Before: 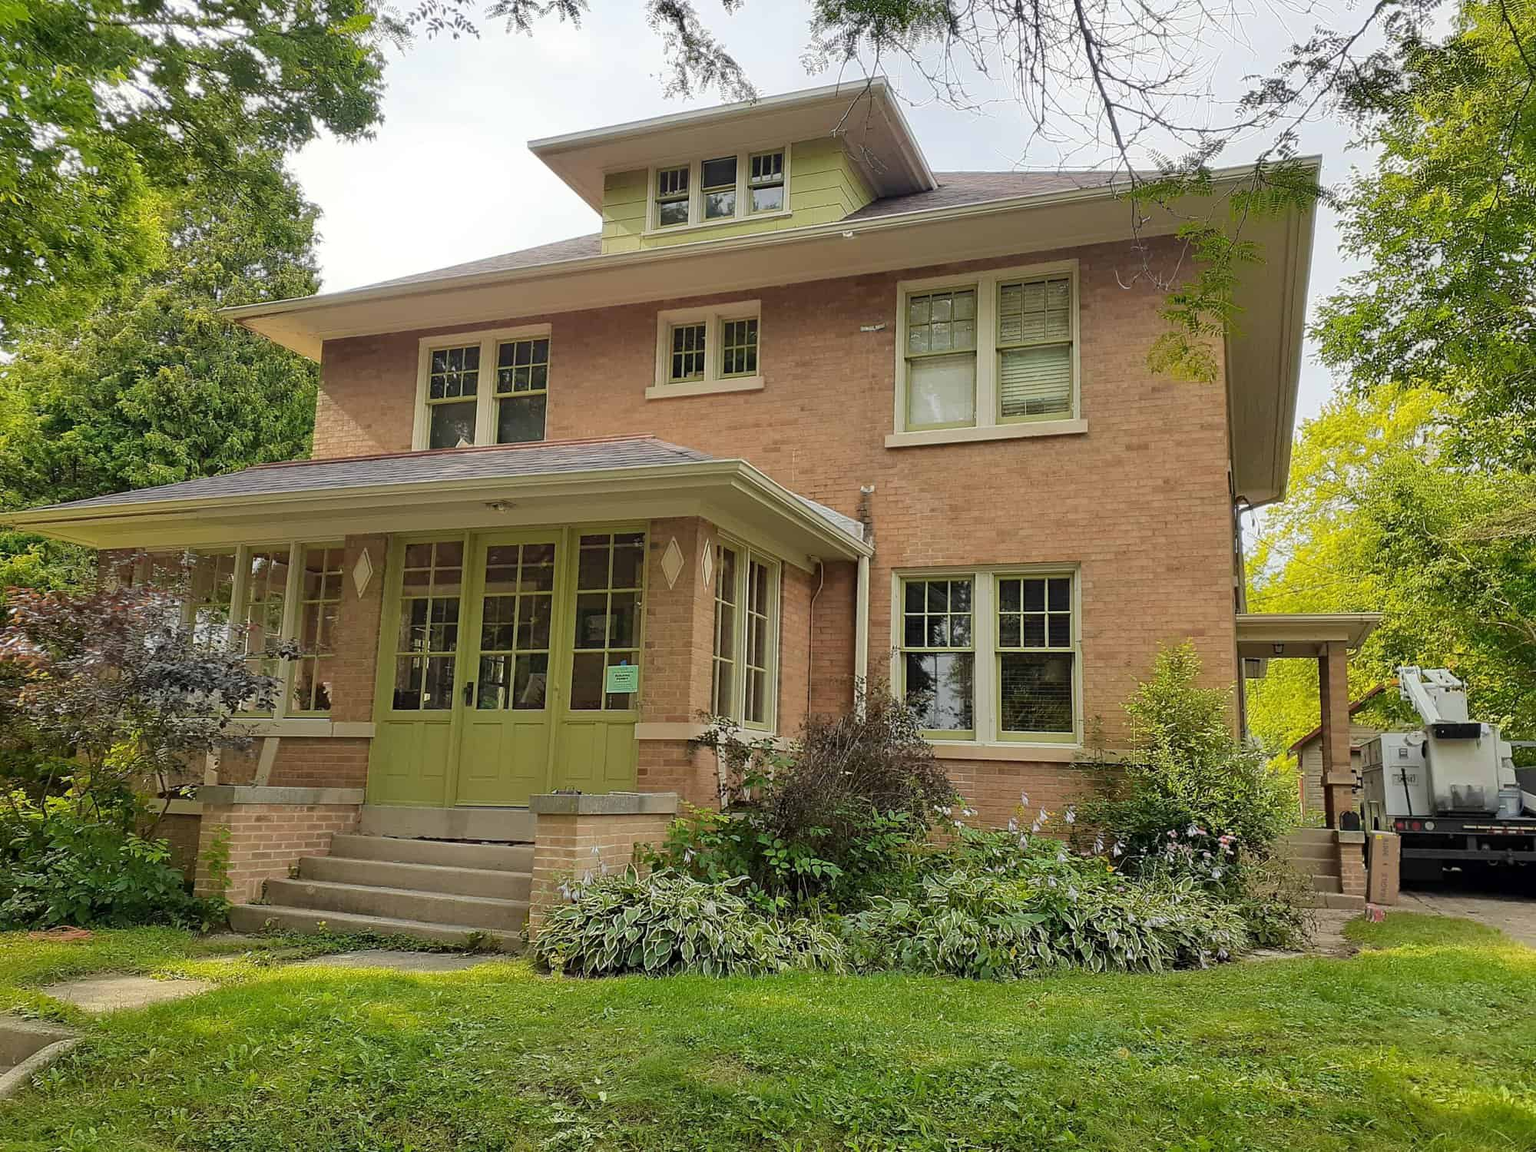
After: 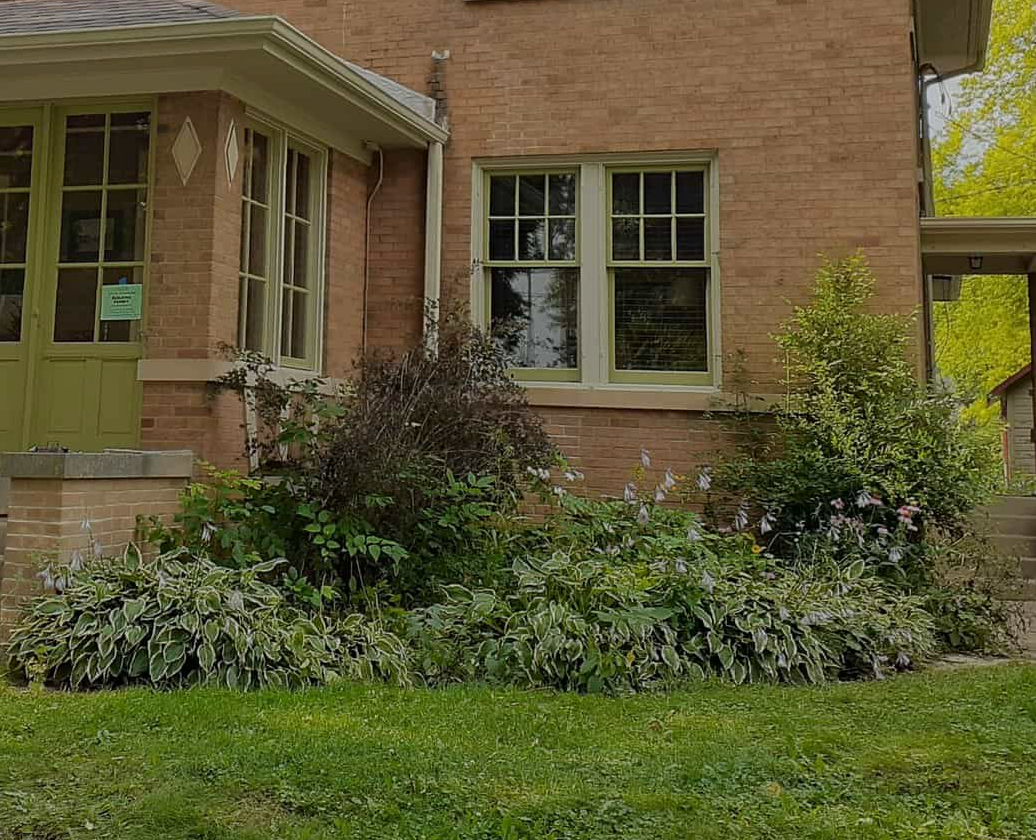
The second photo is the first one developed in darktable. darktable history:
crop: left 34.479%, top 38.822%, right 13.718%, bottom 5.172%
exposure: black level correction 0, exposure -0.721 EV, compensate highlight preservation false
shadows and highlights: shadows -30, highlights 30
